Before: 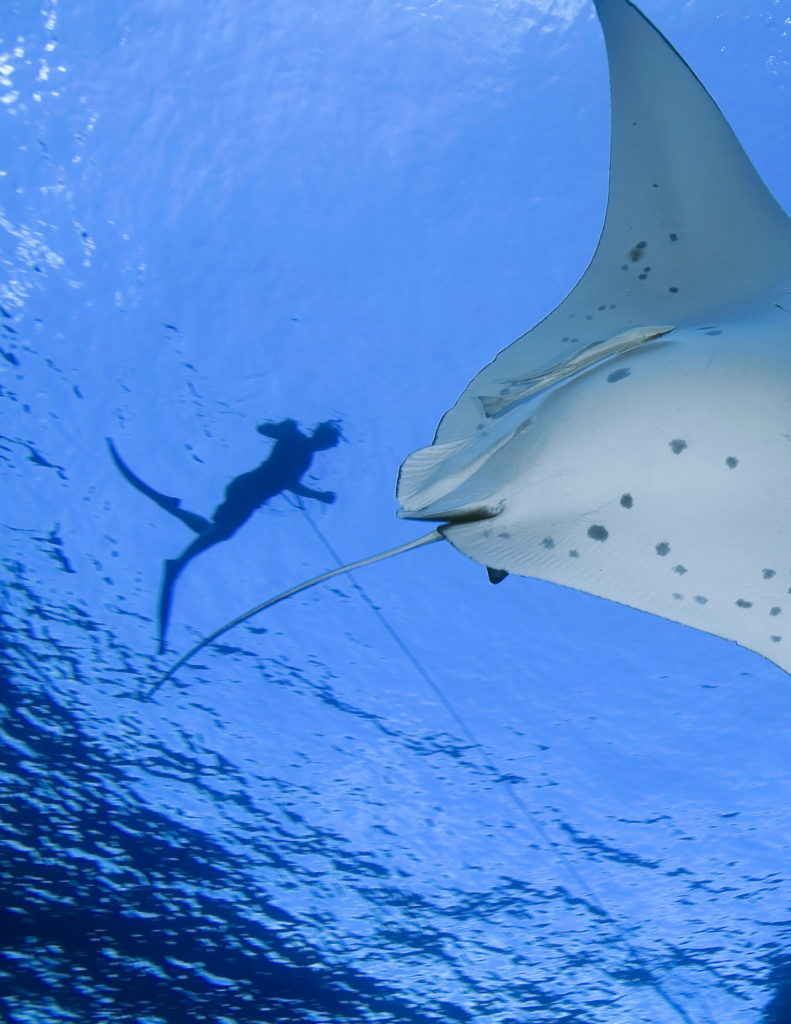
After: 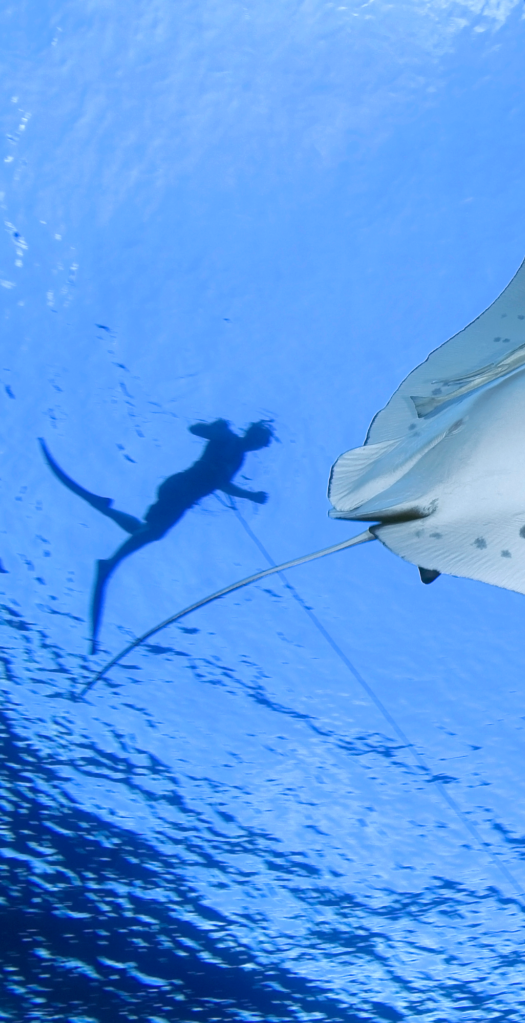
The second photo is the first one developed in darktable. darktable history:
exposure: exposure 0.379 EV, compensate highlight preservation false
crop and rotate: left 8.599%, right 24.941%
